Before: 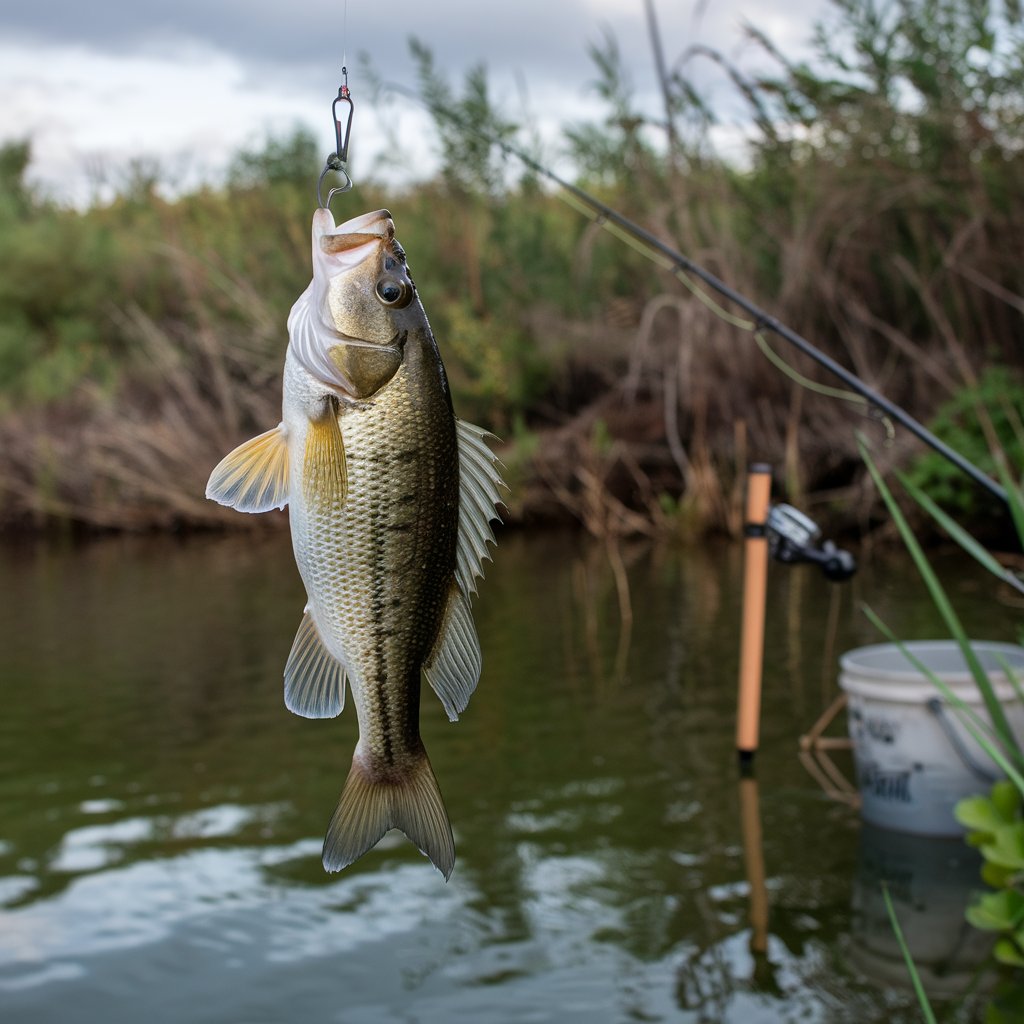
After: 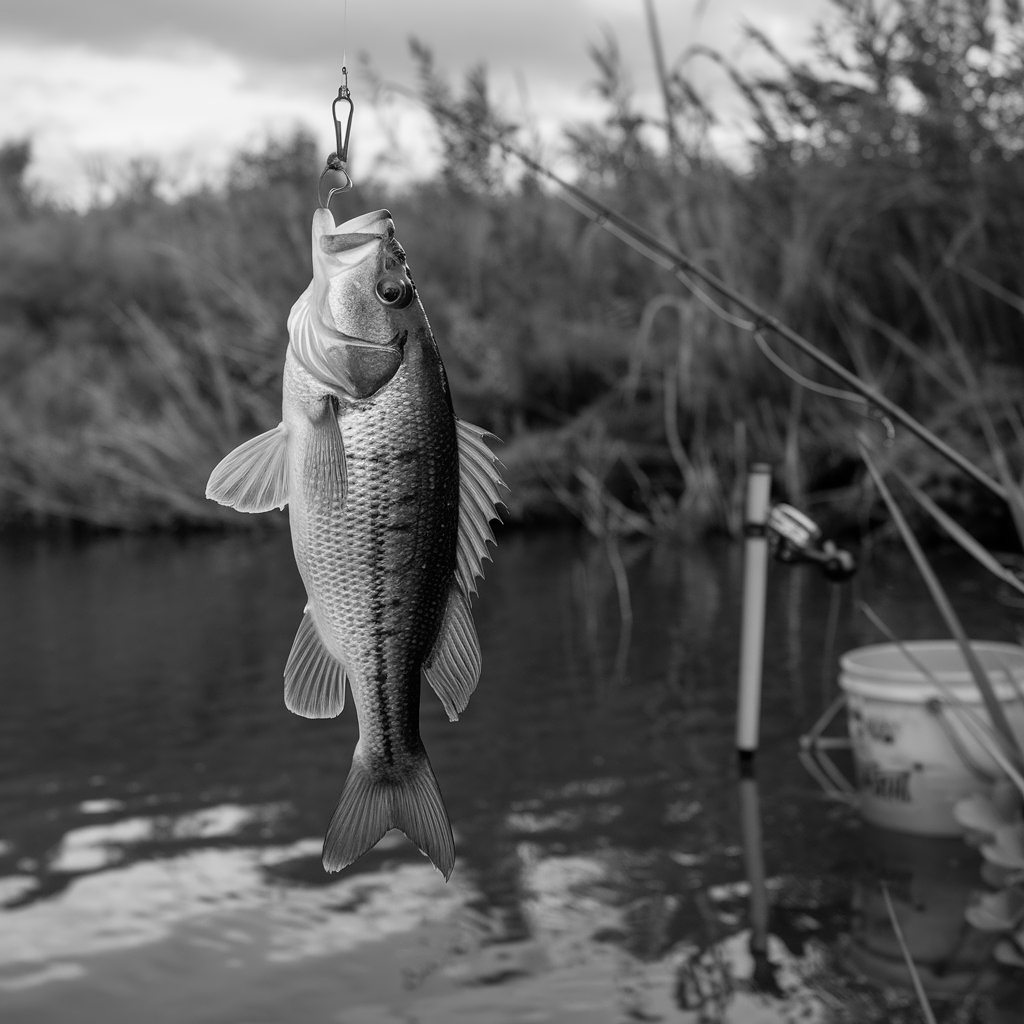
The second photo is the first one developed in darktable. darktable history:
contrast equalizer: y [[0.5 ×4, 0.525, 0.667], [0.5 ×6], [0.5 ×6], [0 ×4, 0.042, 0], [0, 0, 0.004, 0.1, 0.191, 0.131]]
color calibration: output gray [0.267, 0.423, 0.267, 0], illuminant same as pipeline (D50), adaptation none (bypass)
